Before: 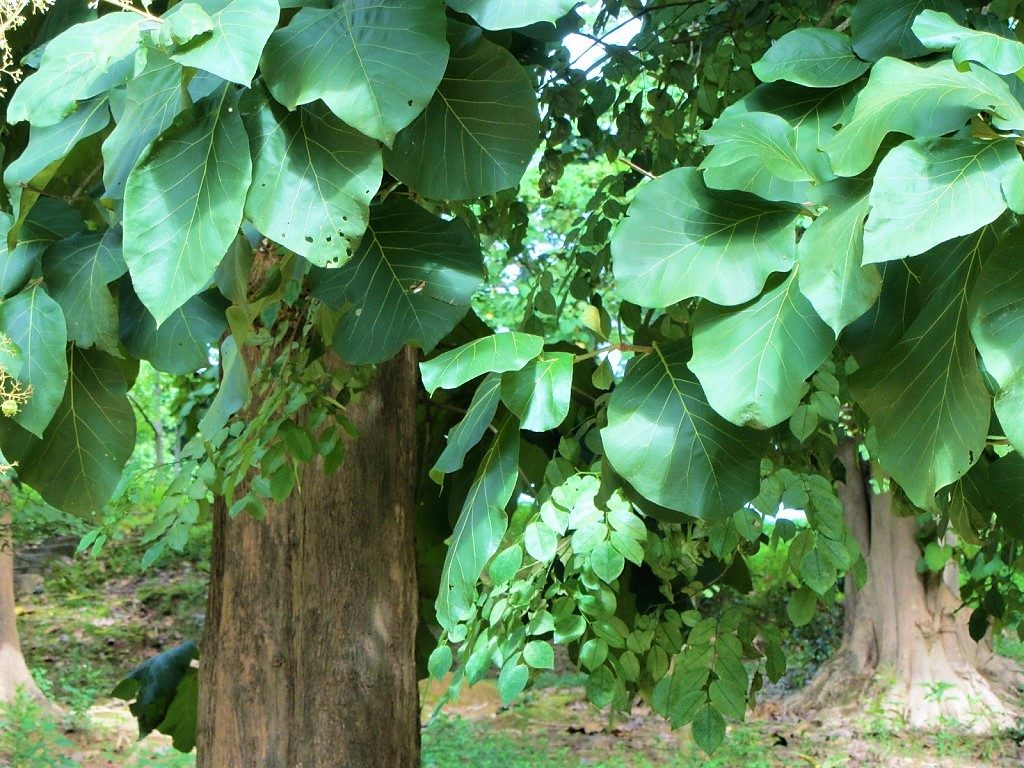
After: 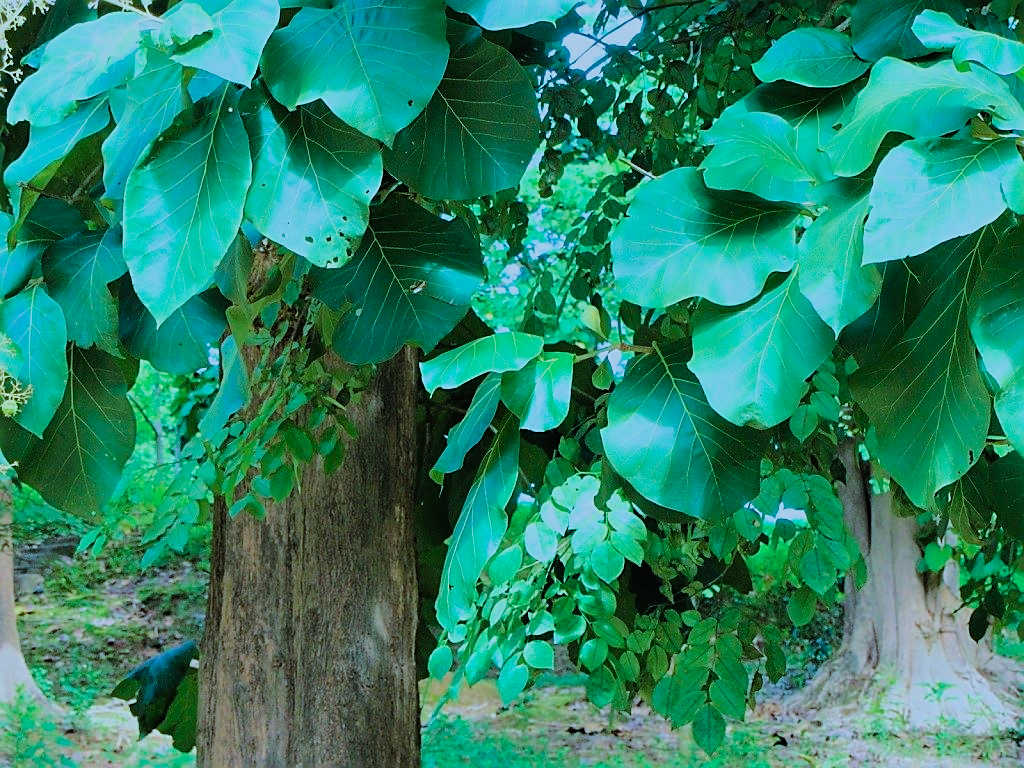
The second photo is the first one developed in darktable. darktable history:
sharpen: on, module defaults
color balance rgb: shadows lift › chroma 2.055%, shadows lift › hue 52.02°, global offset › luminance 0.486%, perceptual saturation grading › global saturation 25.701%, global vibrance 15.143%
filmic rgb: black relative exposure -7.43 EV, white relative exposure 4.81 EV, hardness 3.4
color calibration: x 0.398, y 0.386, temperature 3669.02 K
